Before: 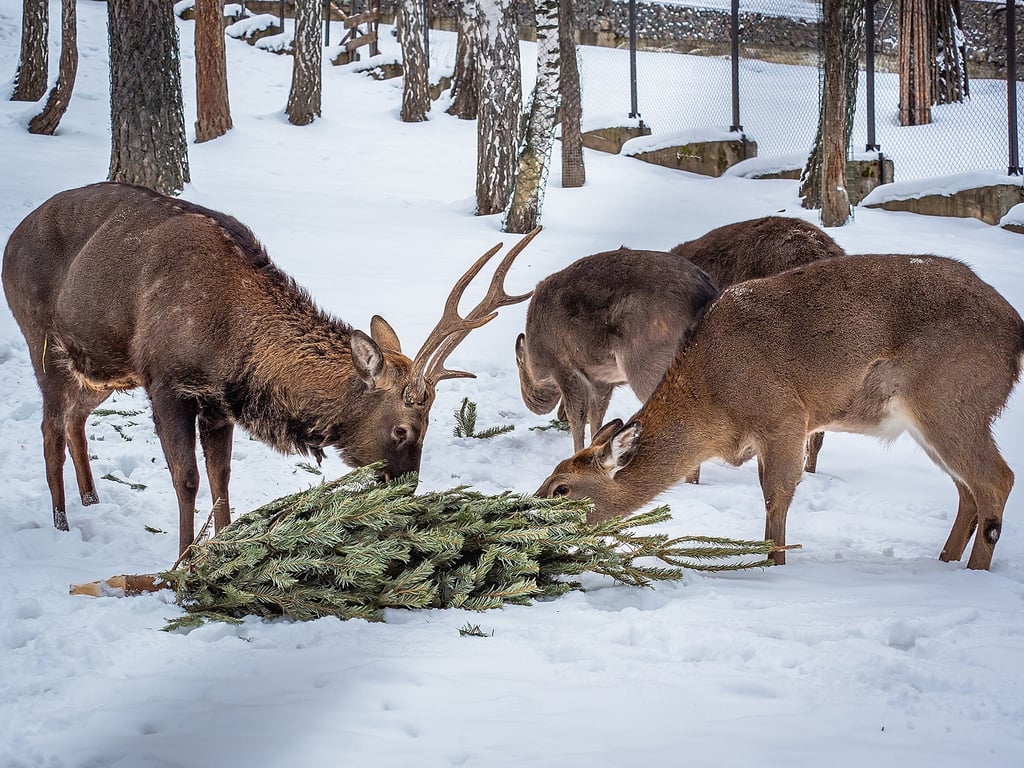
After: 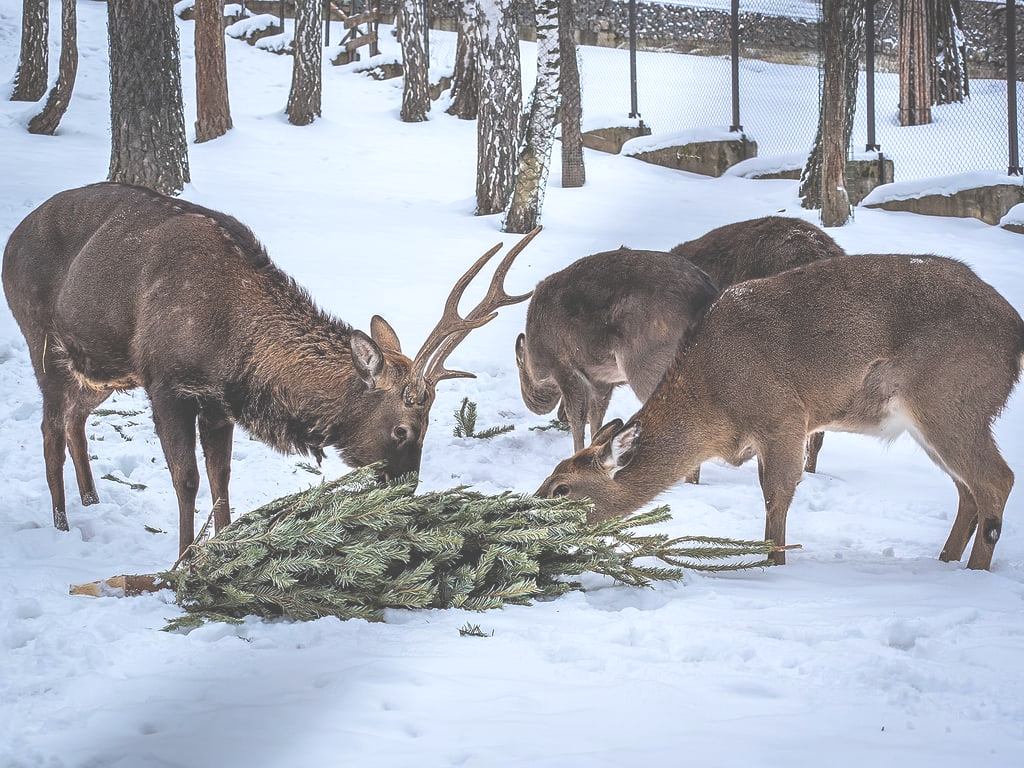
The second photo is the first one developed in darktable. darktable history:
exposure: black level correction -0.087, compensate highlight preservation false
rgb levels: levels [[0.034, 0.472, 0.904], [0, 0.5, 1], [0, 0.5, 1]]
white balance: red 0.974, blue 1.044
